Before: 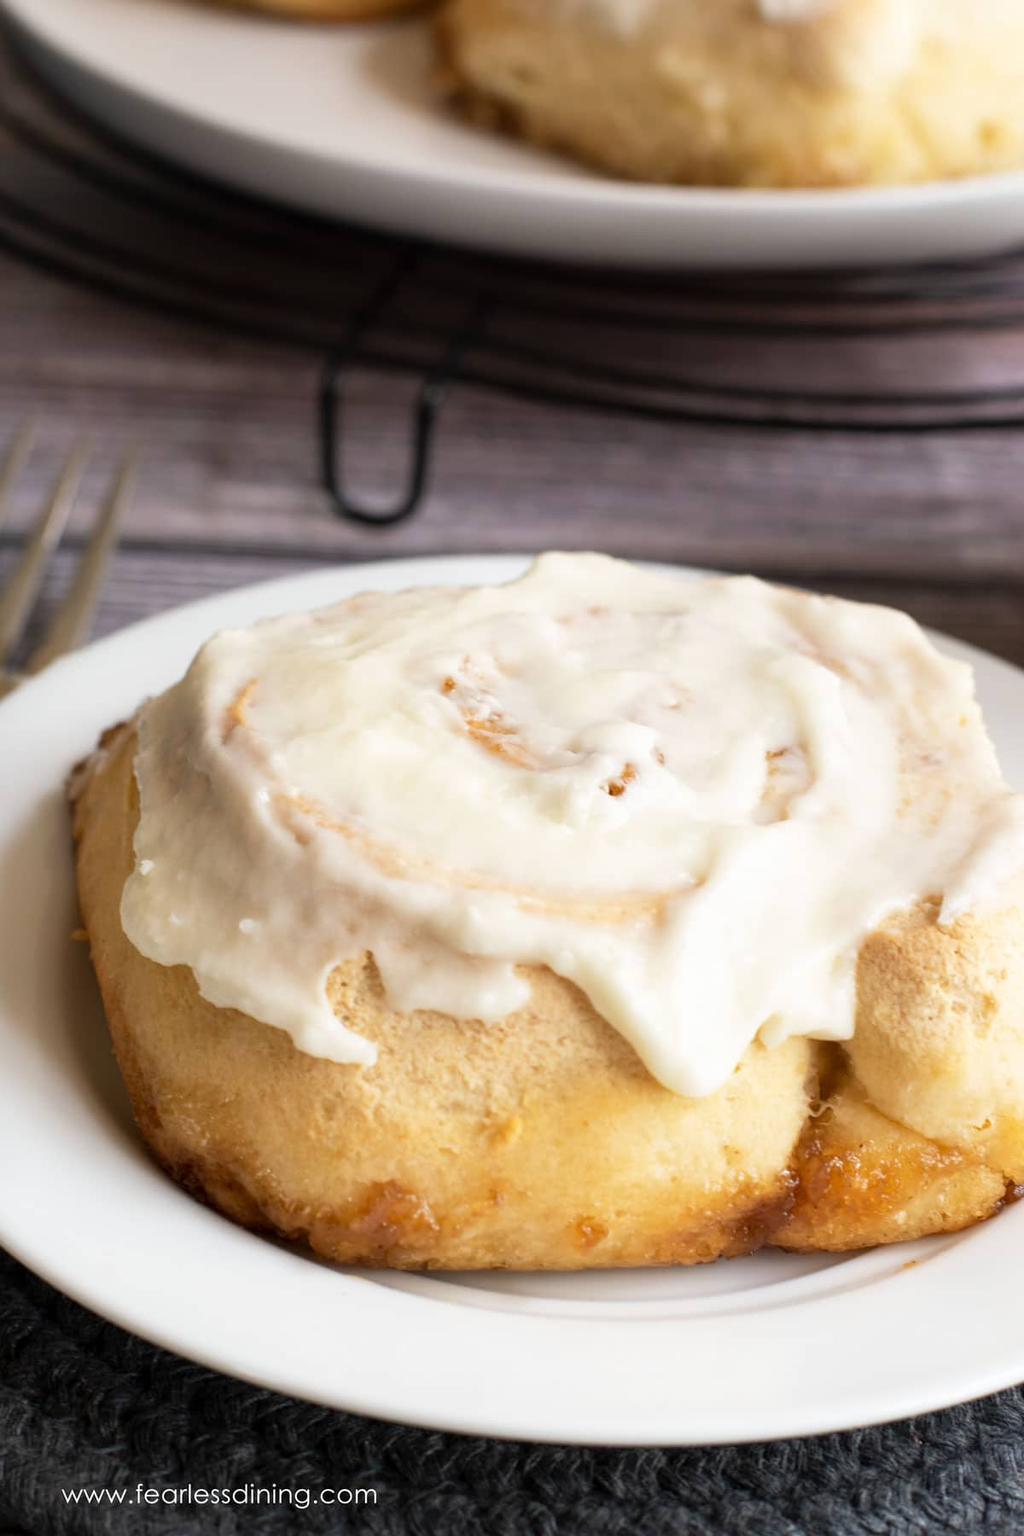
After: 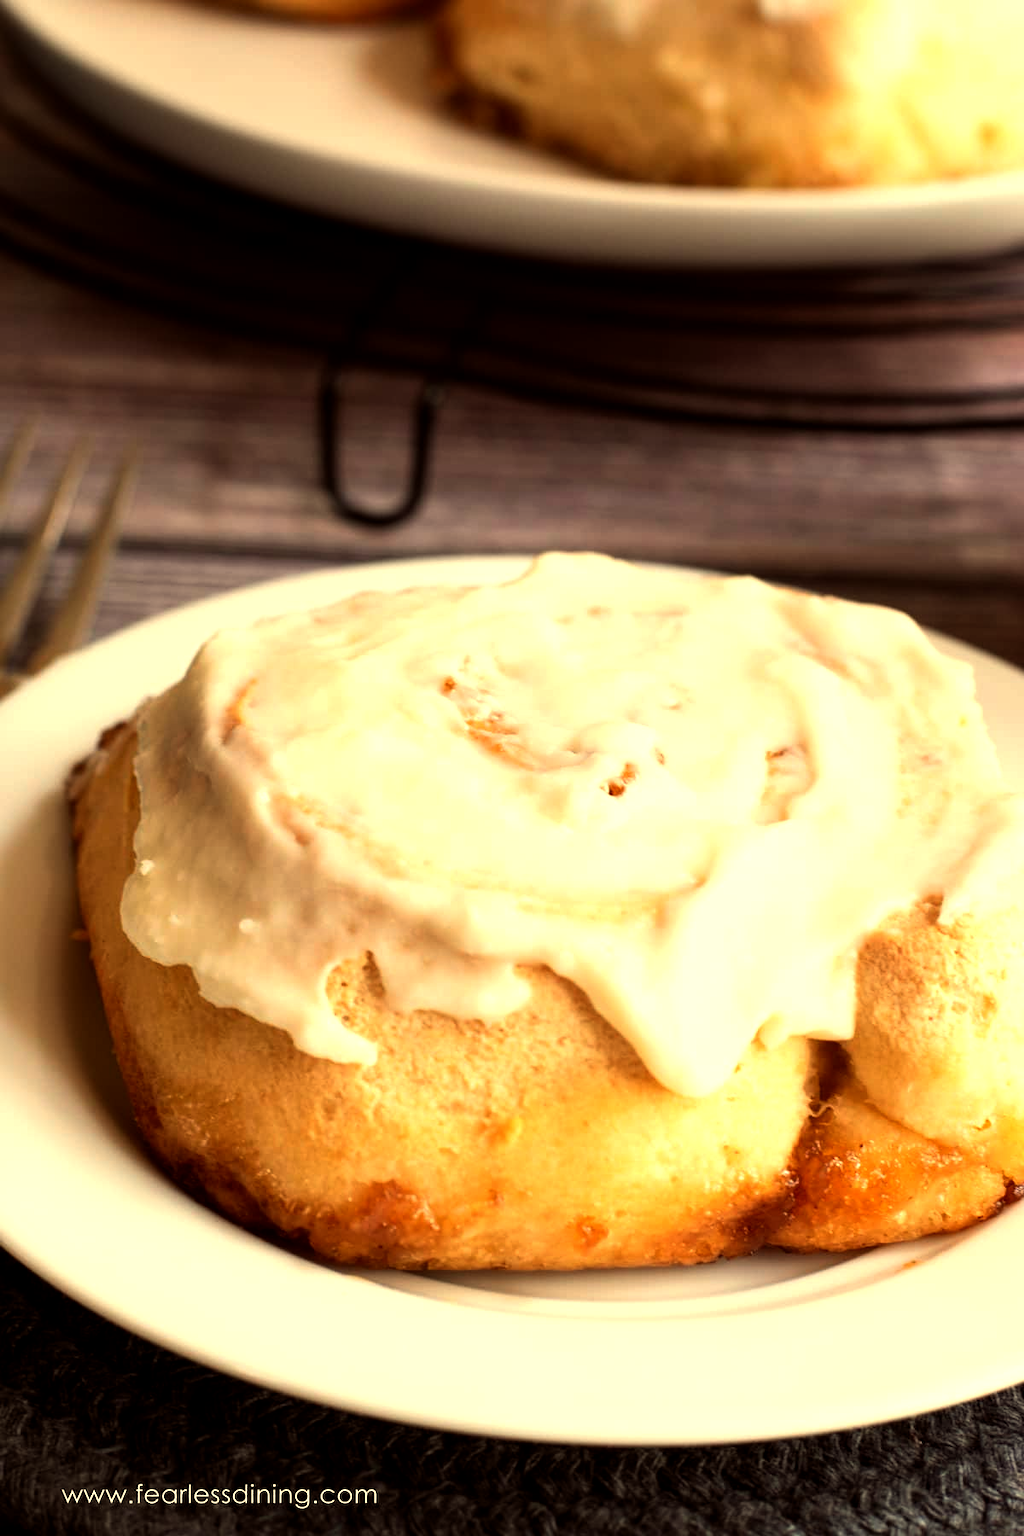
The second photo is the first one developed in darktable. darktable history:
rgb levels: mode RGB, independent channels, levels [[0, 0.474, 1], [0, 0.5, 1], [0, 0.5, 1]]
color balance: mode lift, gamma, gain (sRGB), lift [1.014, 0.966, 0.918, 0.87], gamma [0.86, 0.734, 0.918, 0.976], gain [1.063, 1.13, 1.063, 0.86]
